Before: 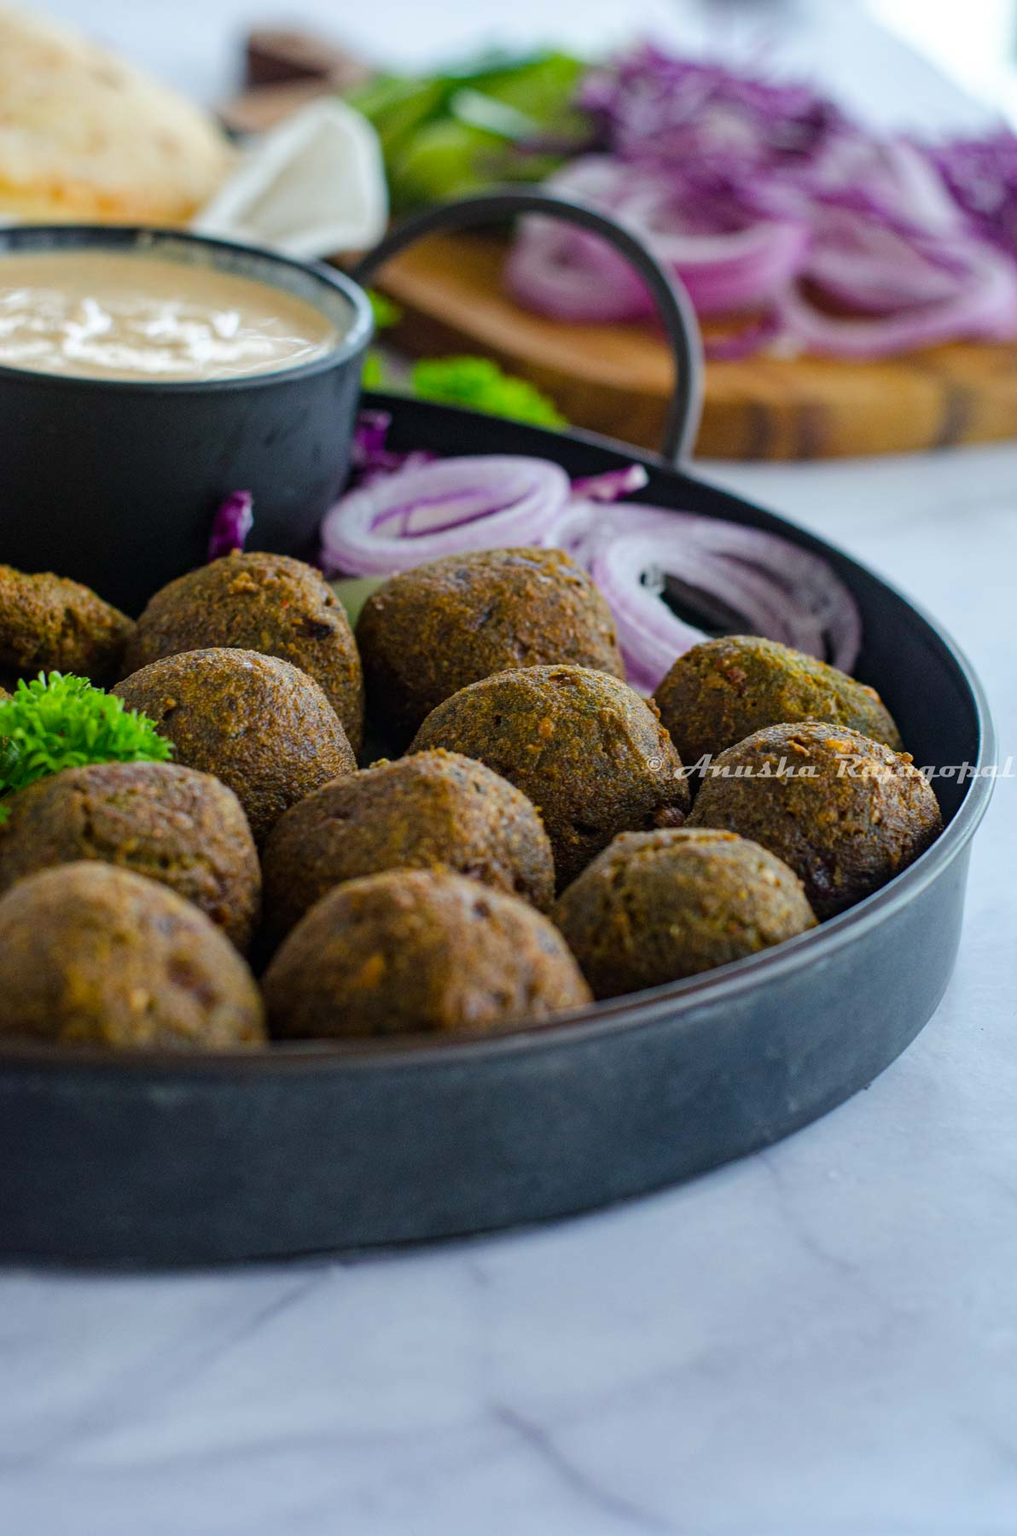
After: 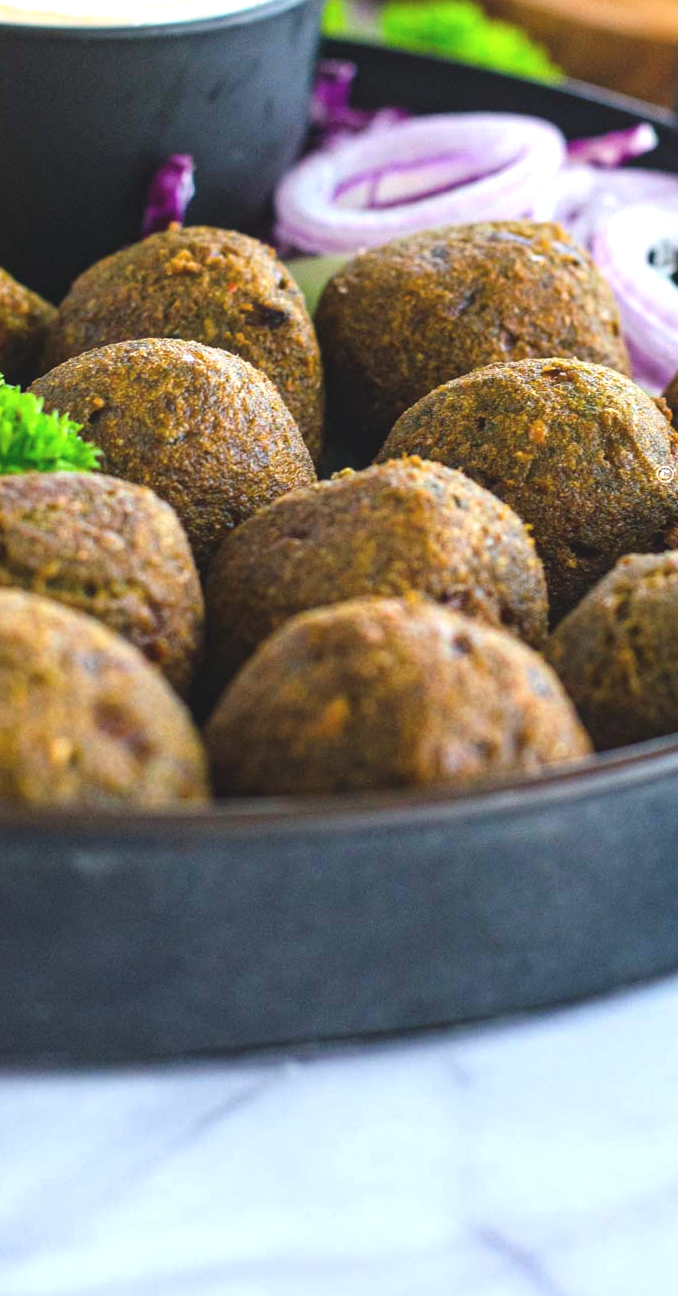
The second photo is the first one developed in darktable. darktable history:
exposure: black level correction -0.005, exposure 1.006 EV, compensate highlight preservation false
crop: left 8.574%, top 23.408%, right 34.47%, bottom 4.568%
